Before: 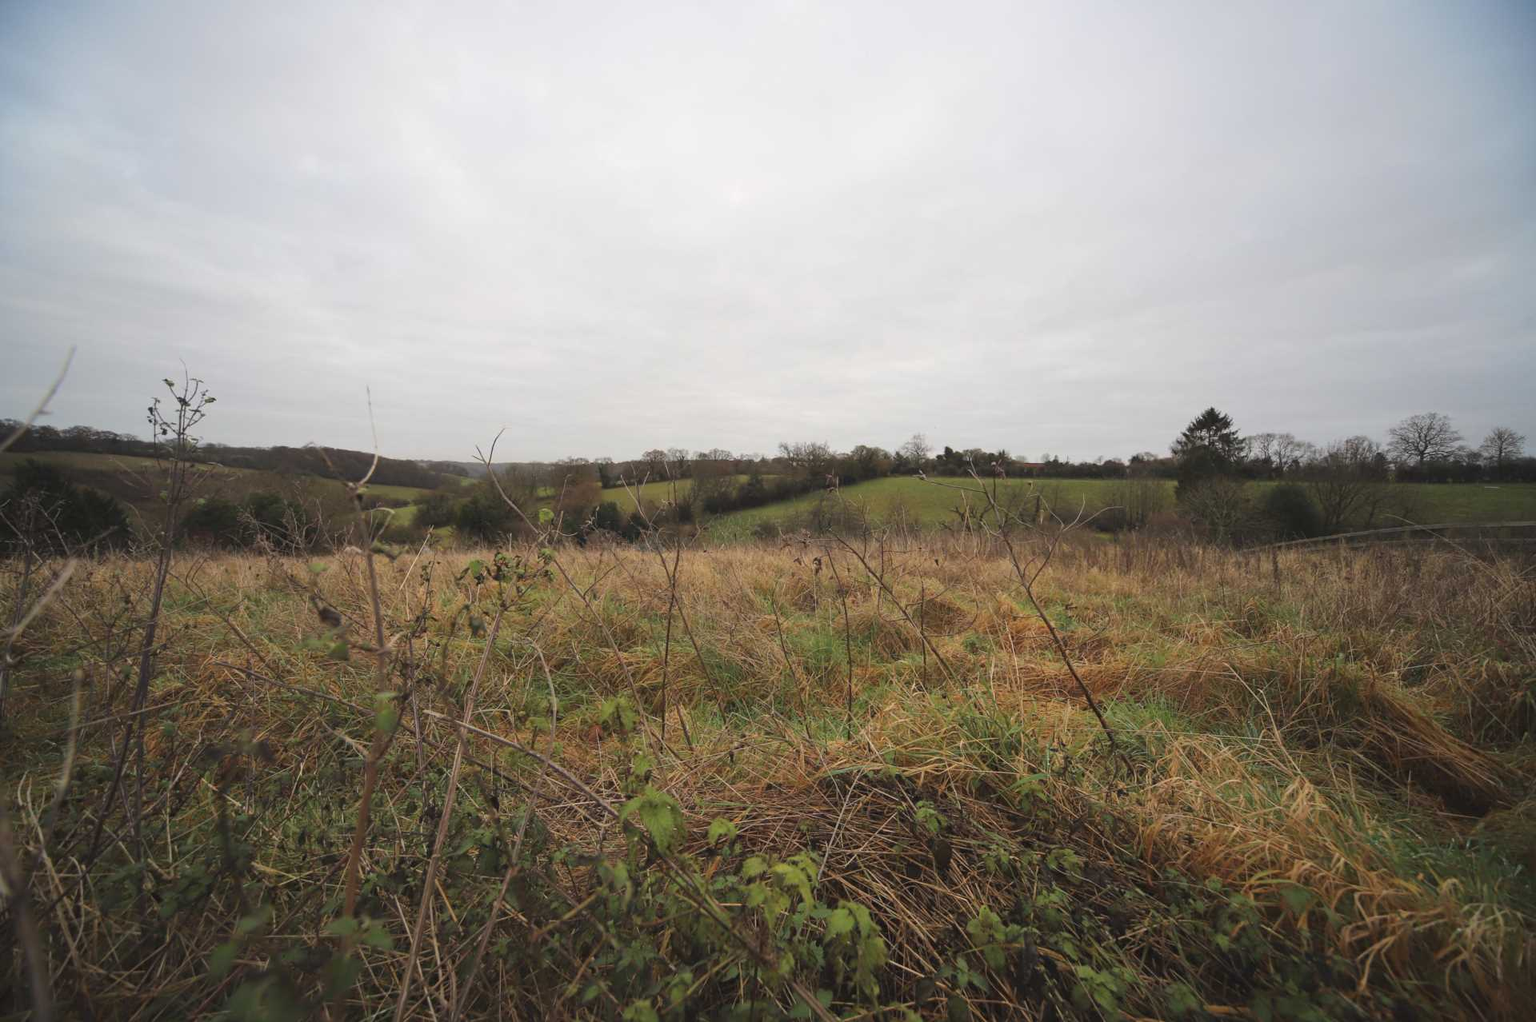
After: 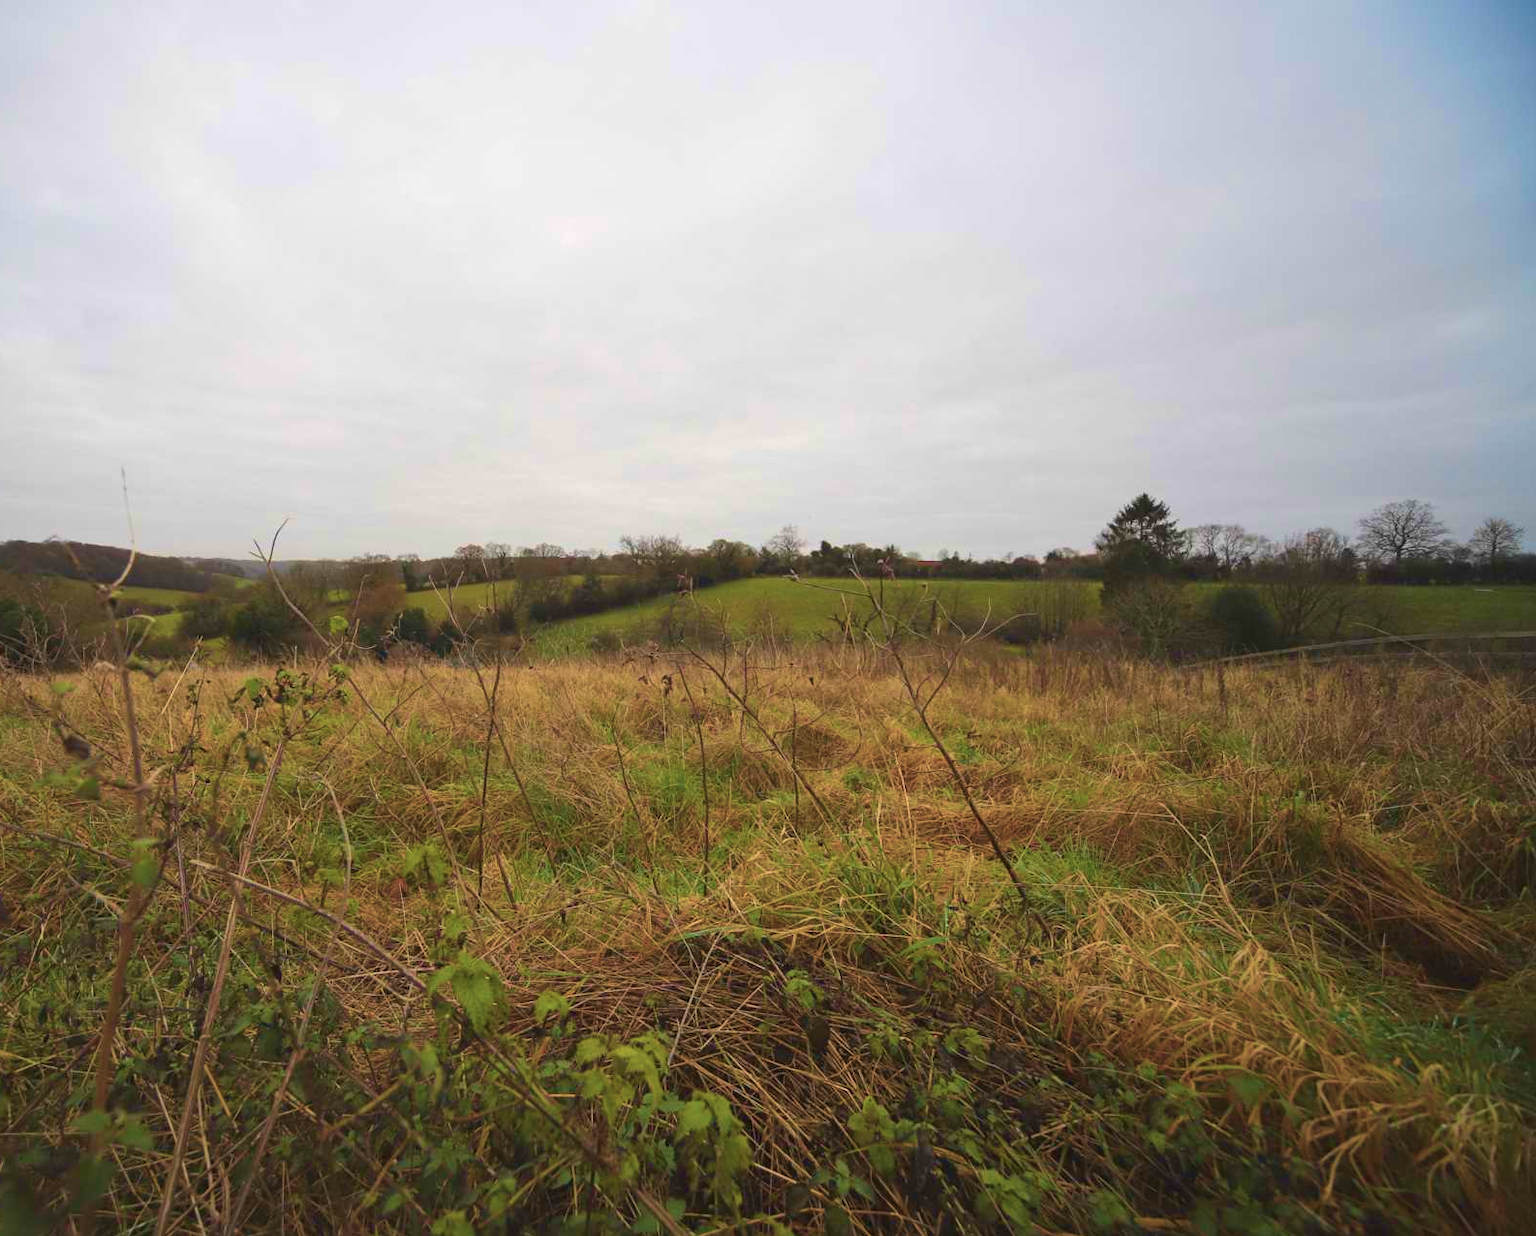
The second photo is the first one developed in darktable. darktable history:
velvia: strength 75%
crop: left 17.35%, bottom 0.019%
